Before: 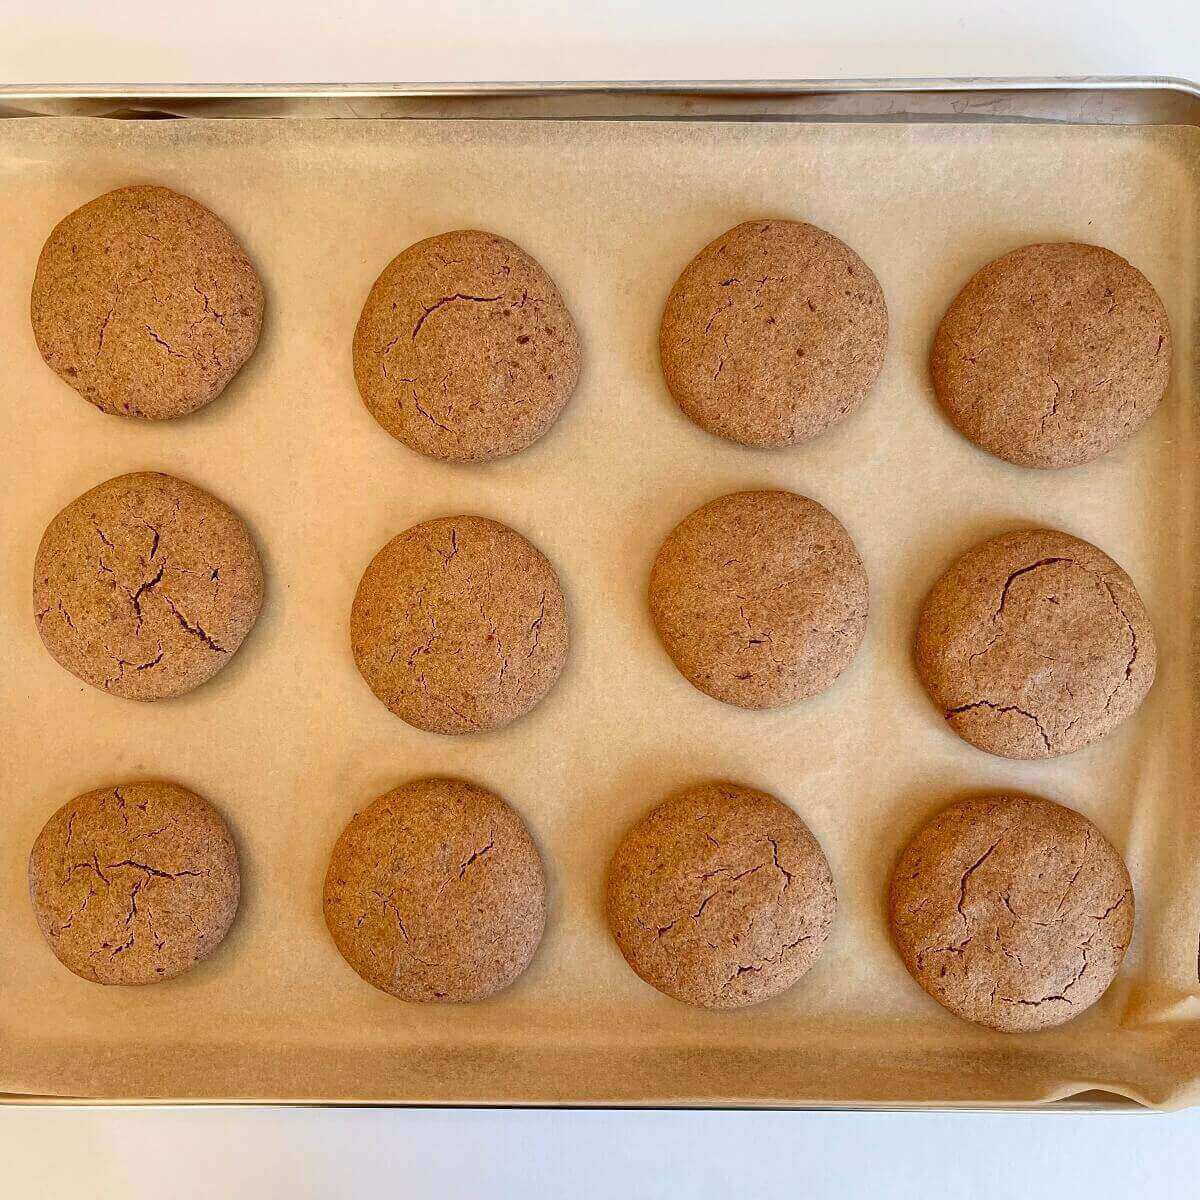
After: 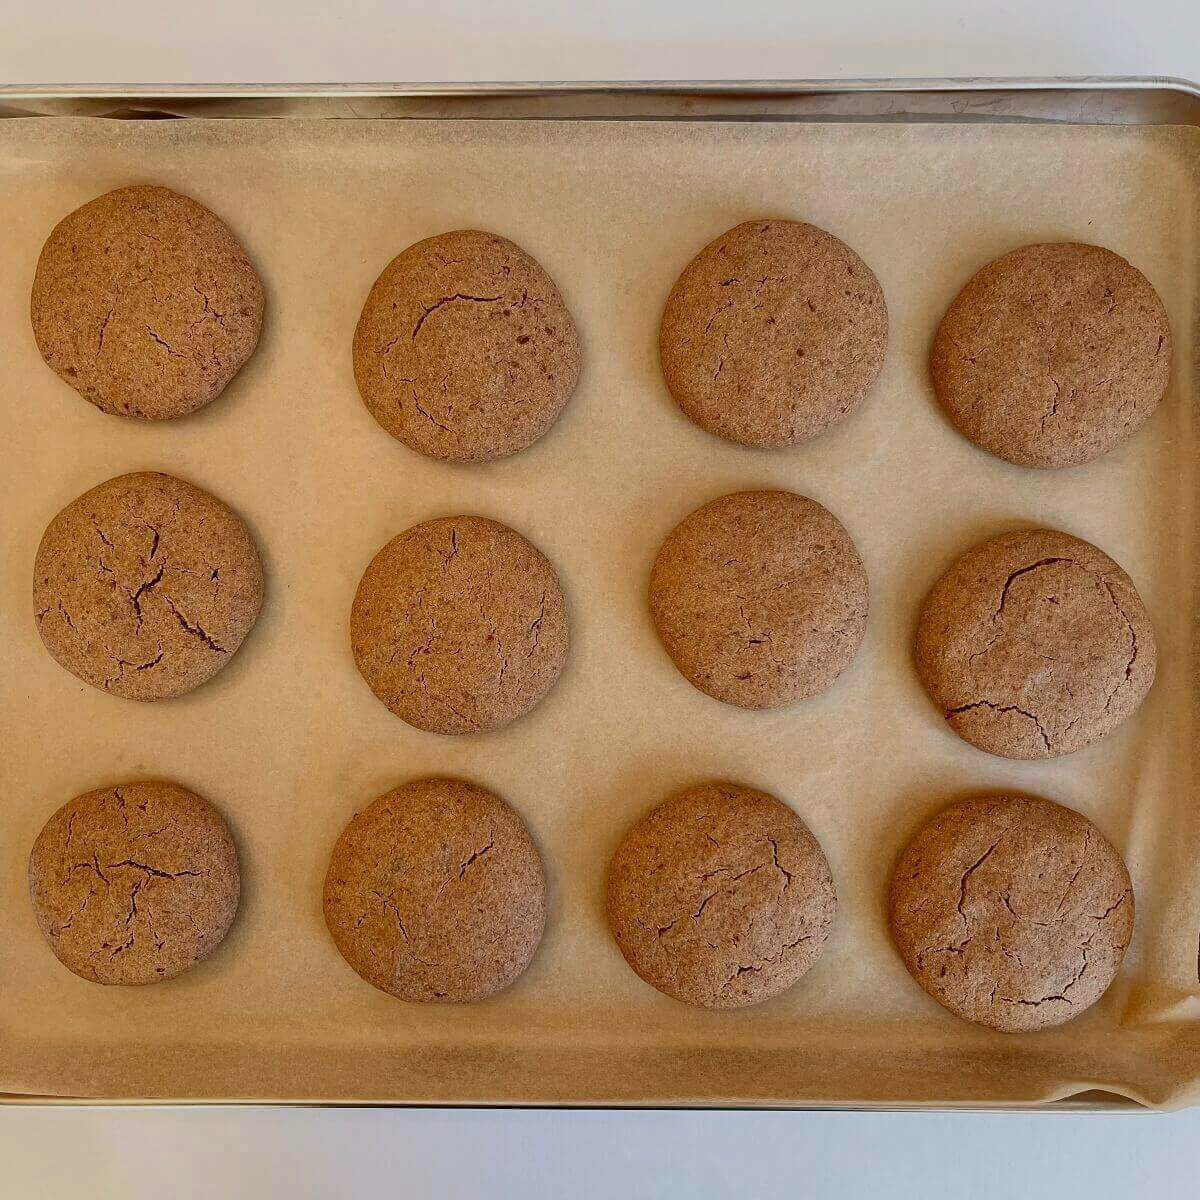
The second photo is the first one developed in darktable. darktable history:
exposure: exposure -0.552 EV, compensate highlight preservation false
